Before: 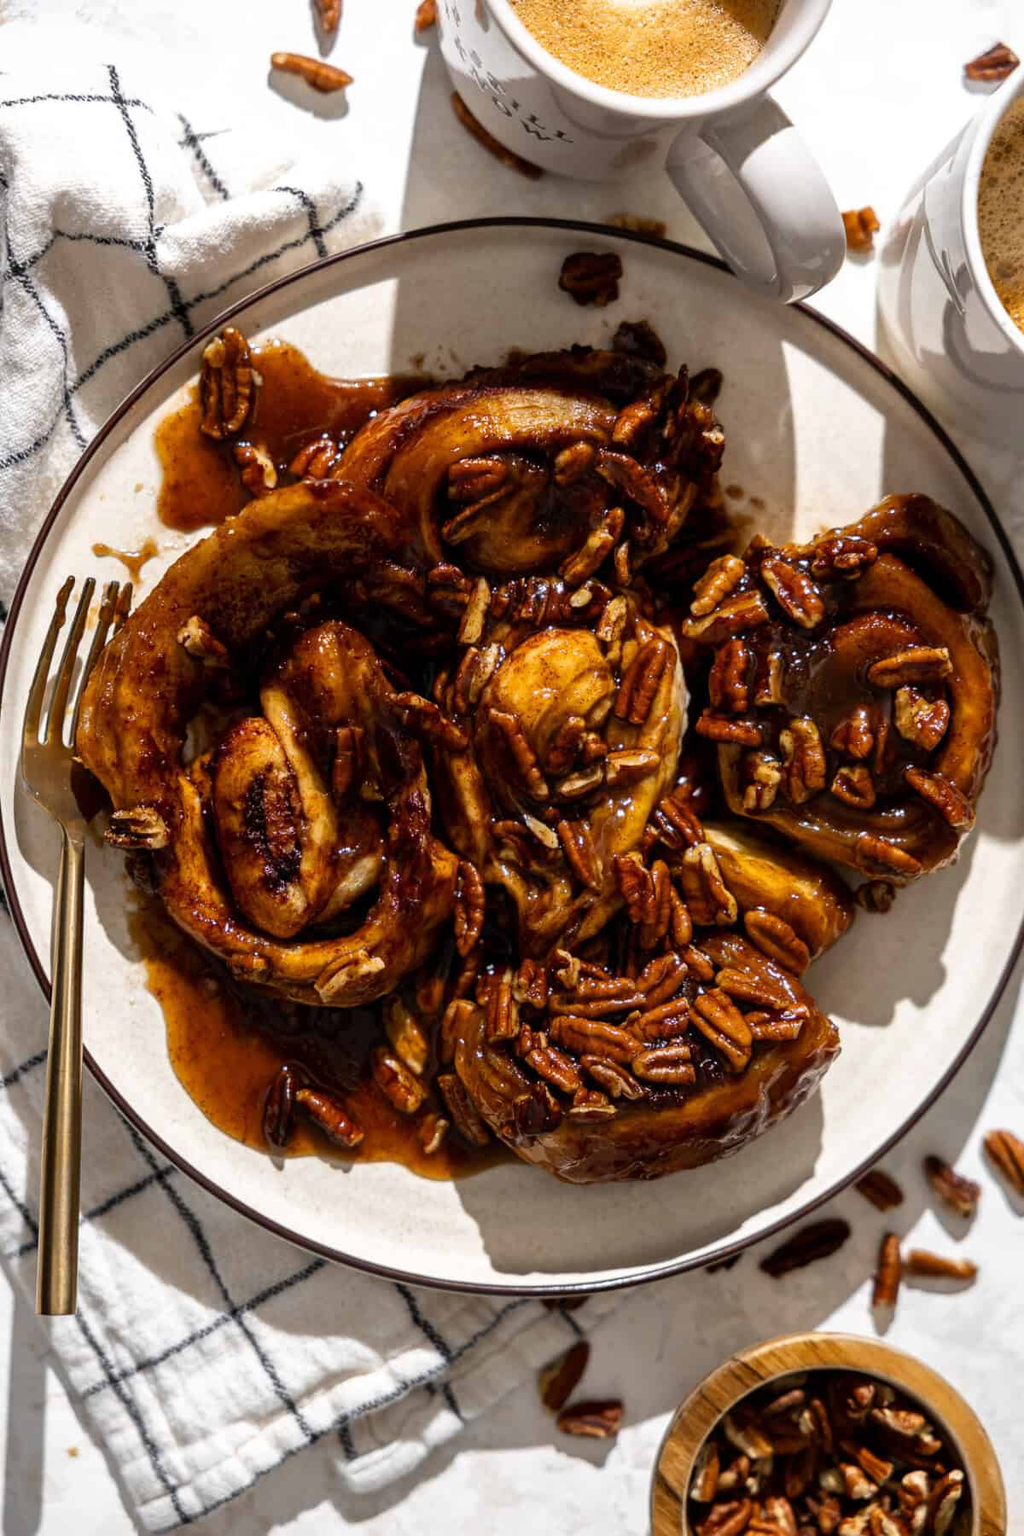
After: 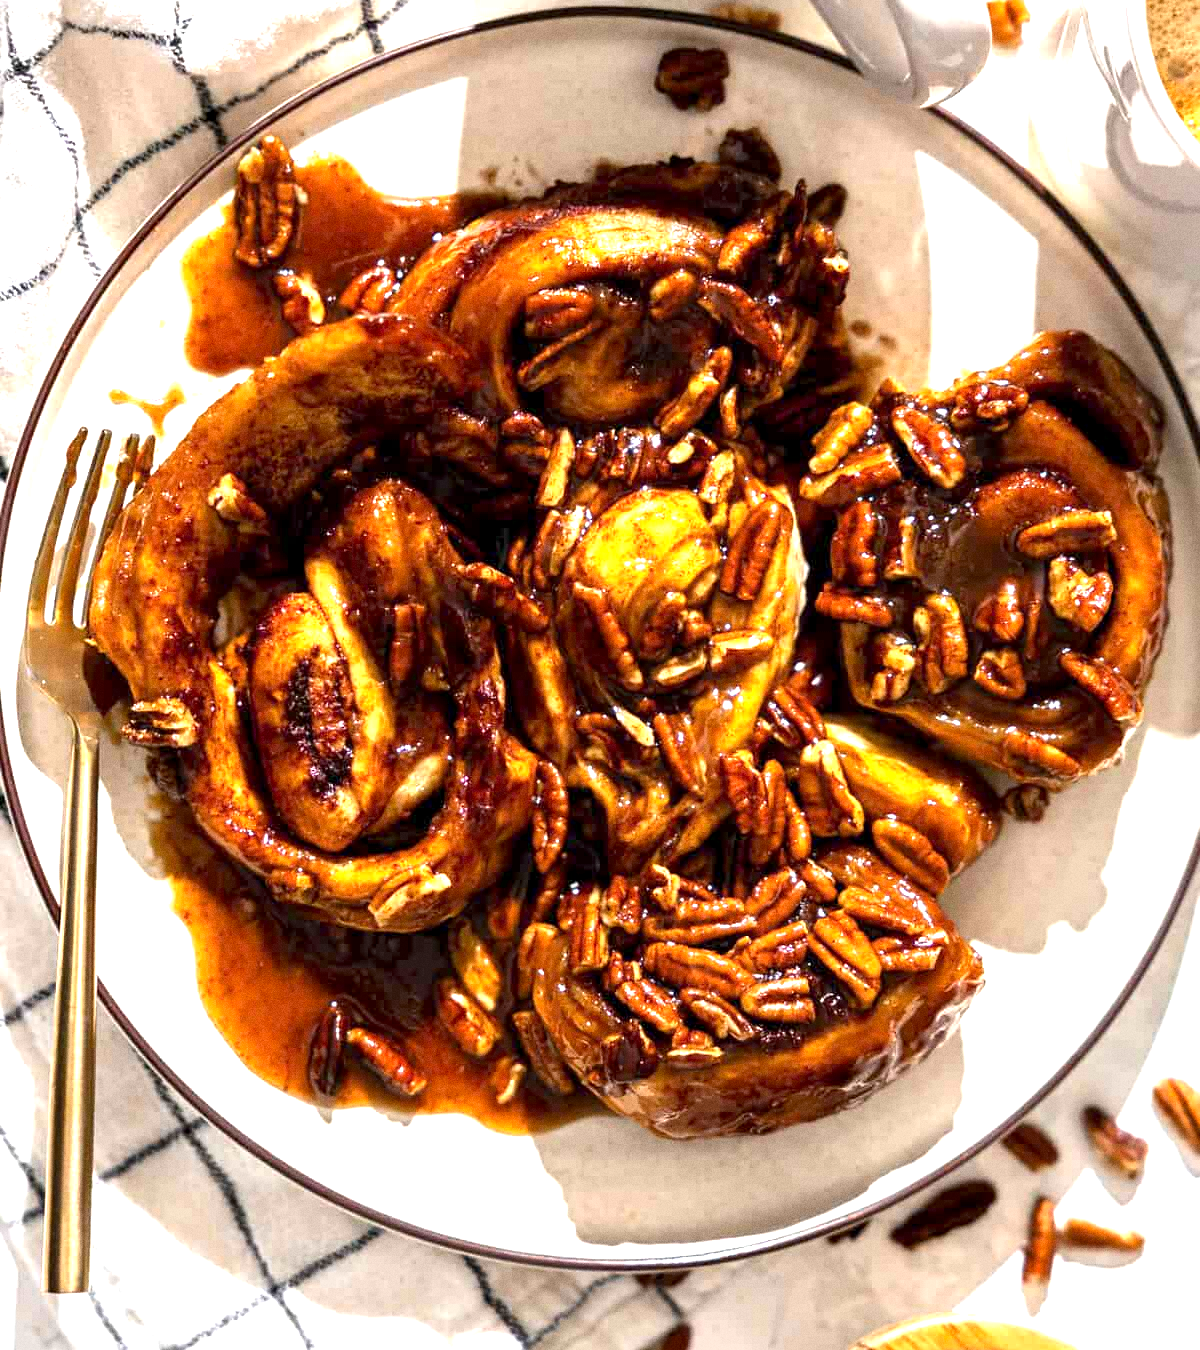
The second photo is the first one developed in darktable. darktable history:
grain: coarseness 0.09 ISO
exposure: black level correction 0.001, exposure 1.646 EV, compensate exposure bias true, compensate highlight preservation false
crop: top 13.819%, bottom 11.169%
